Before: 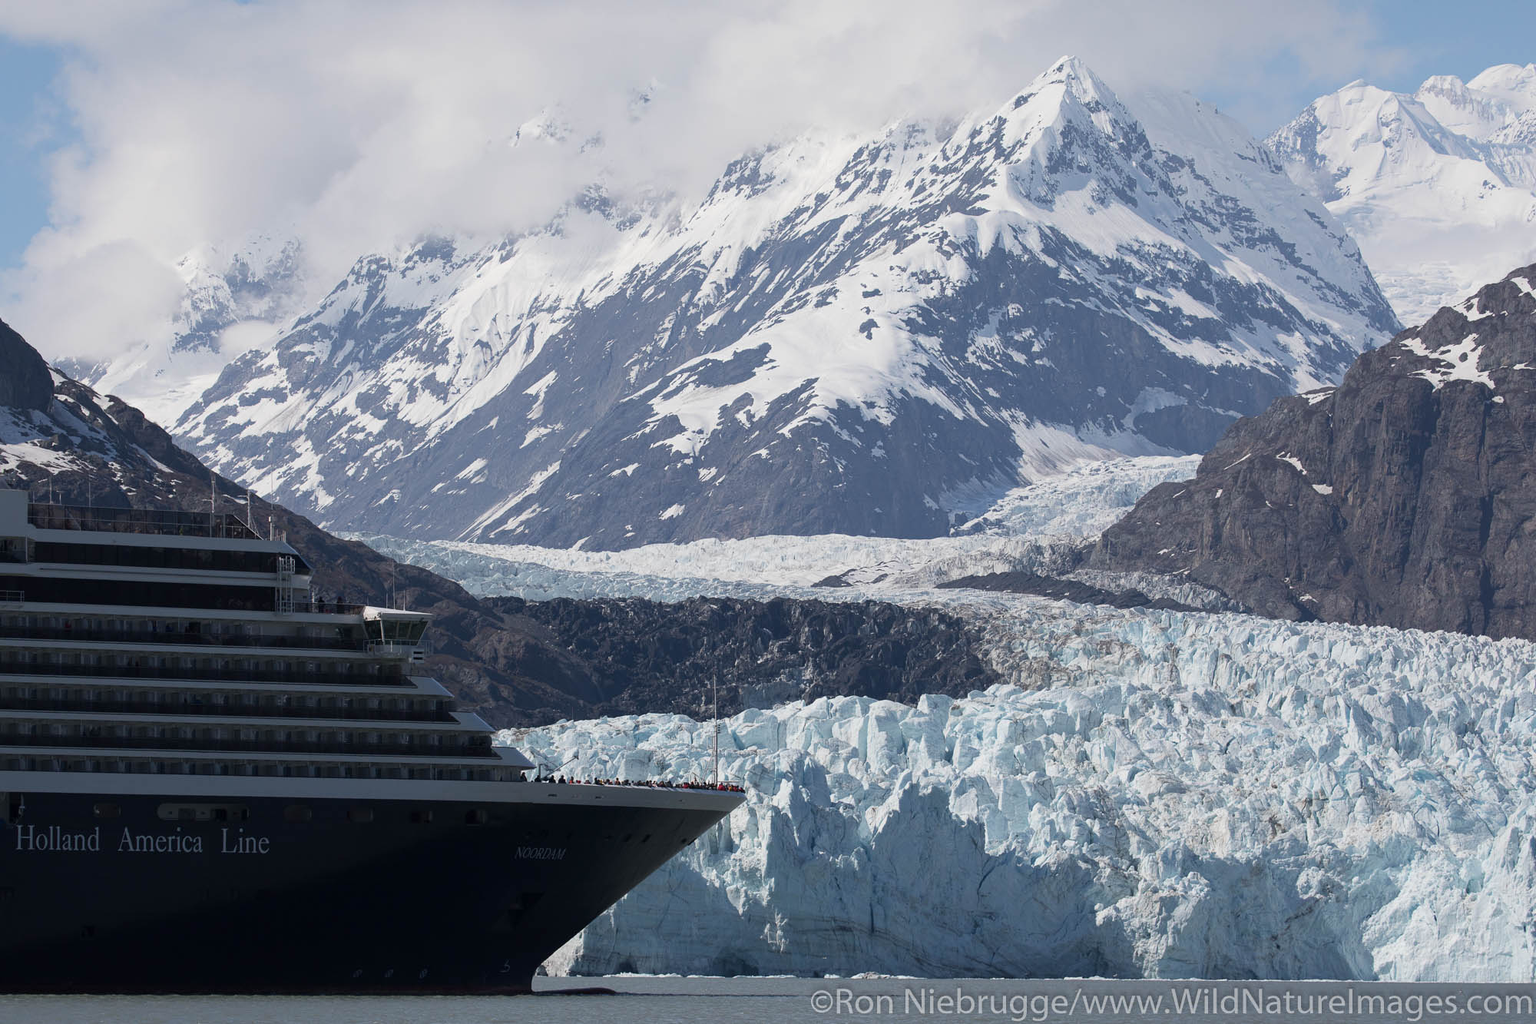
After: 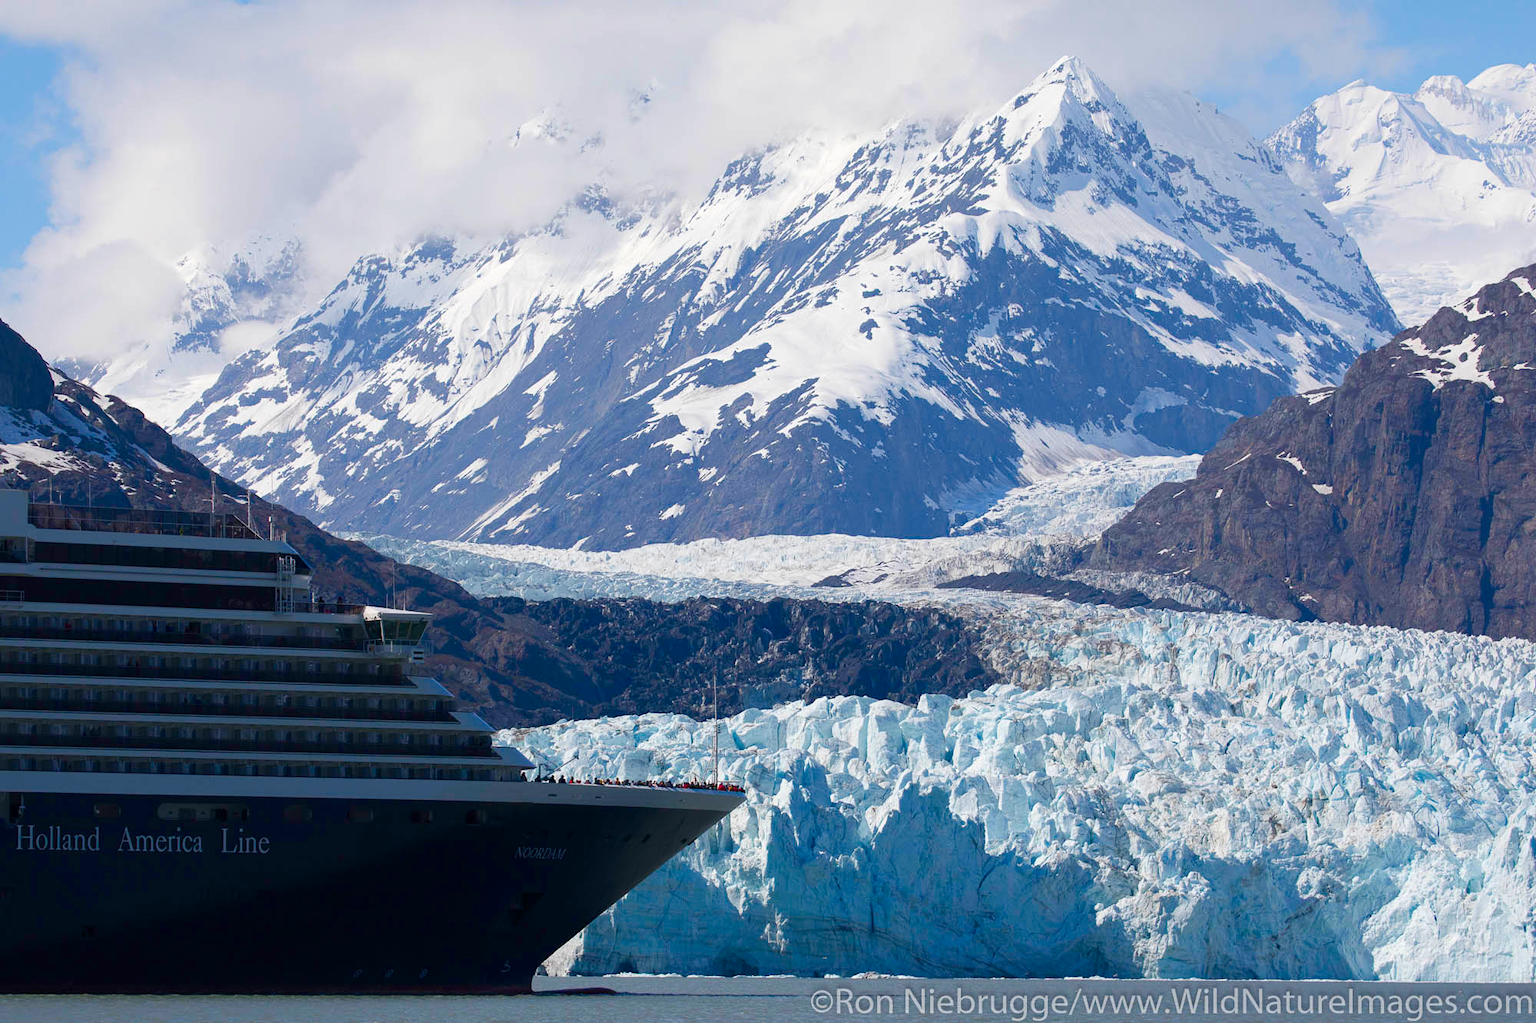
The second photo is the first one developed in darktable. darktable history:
color balance rgb: highlights gain › luminance 14.656%, linear chroma grading › global chroma 14.976%, perceptual saturation grading › global saturation 20%, perceptual saturation grading › highlights -50.351%, perceptual saturation grading › shadows 30.727%, global vibrance 59.31%
